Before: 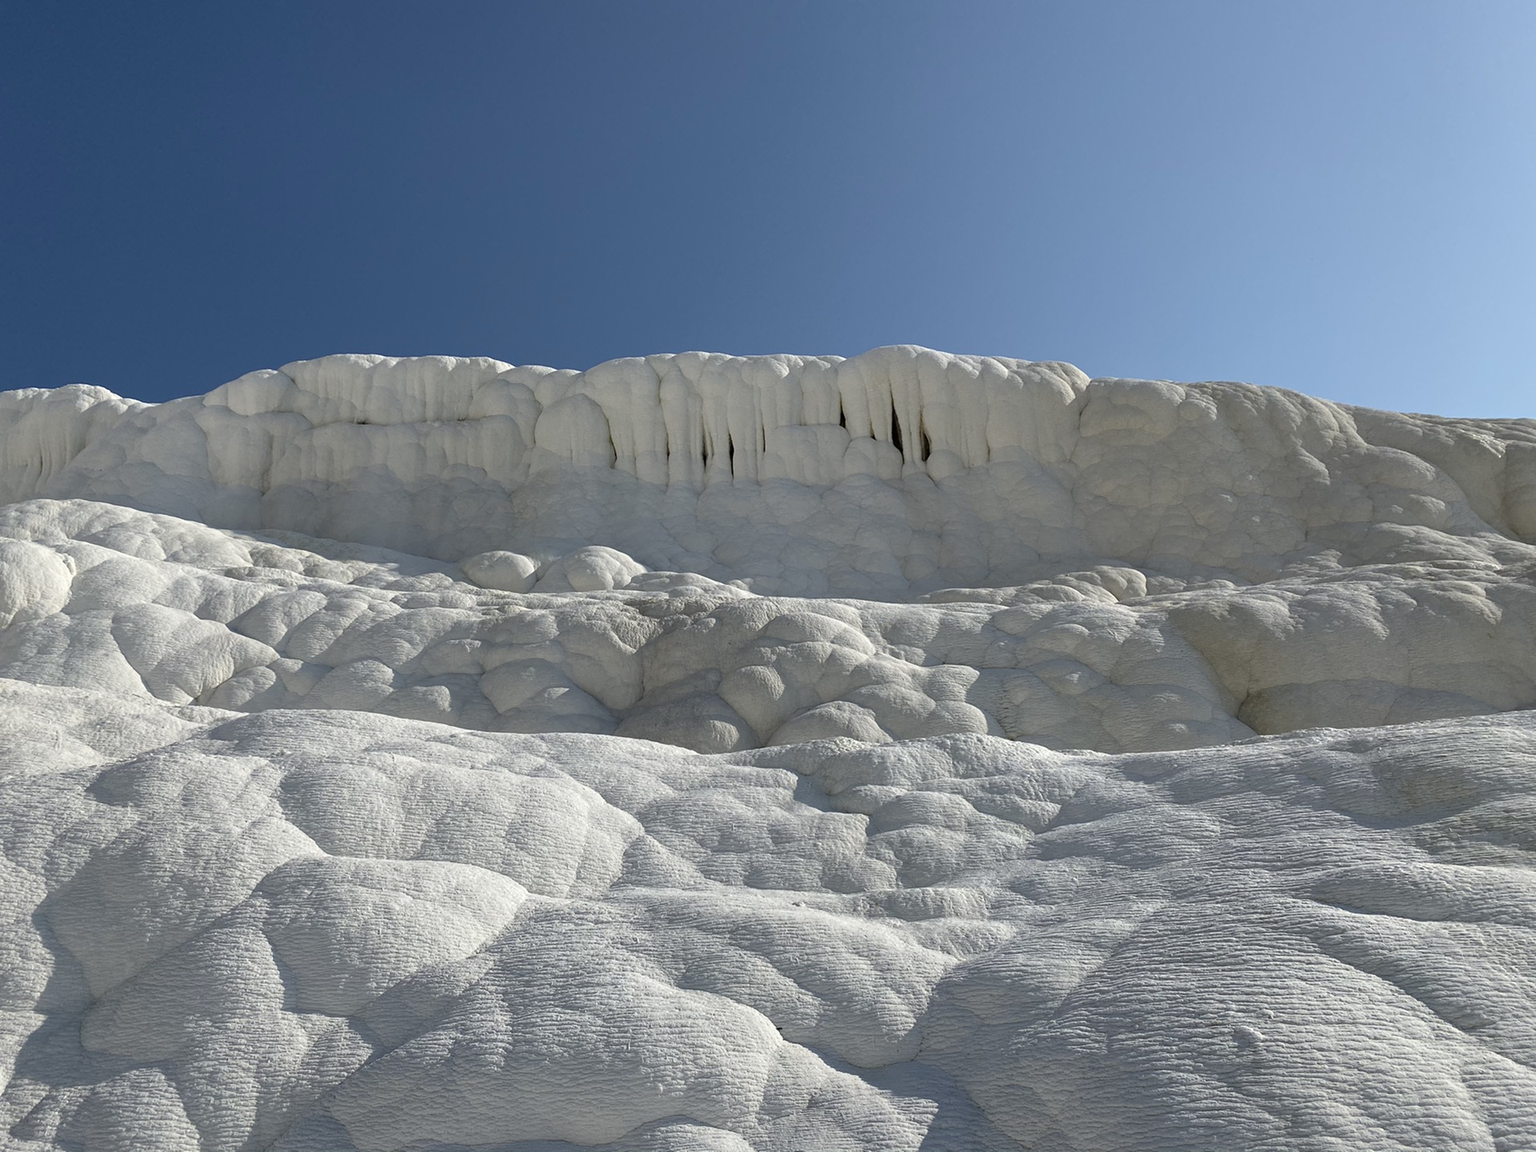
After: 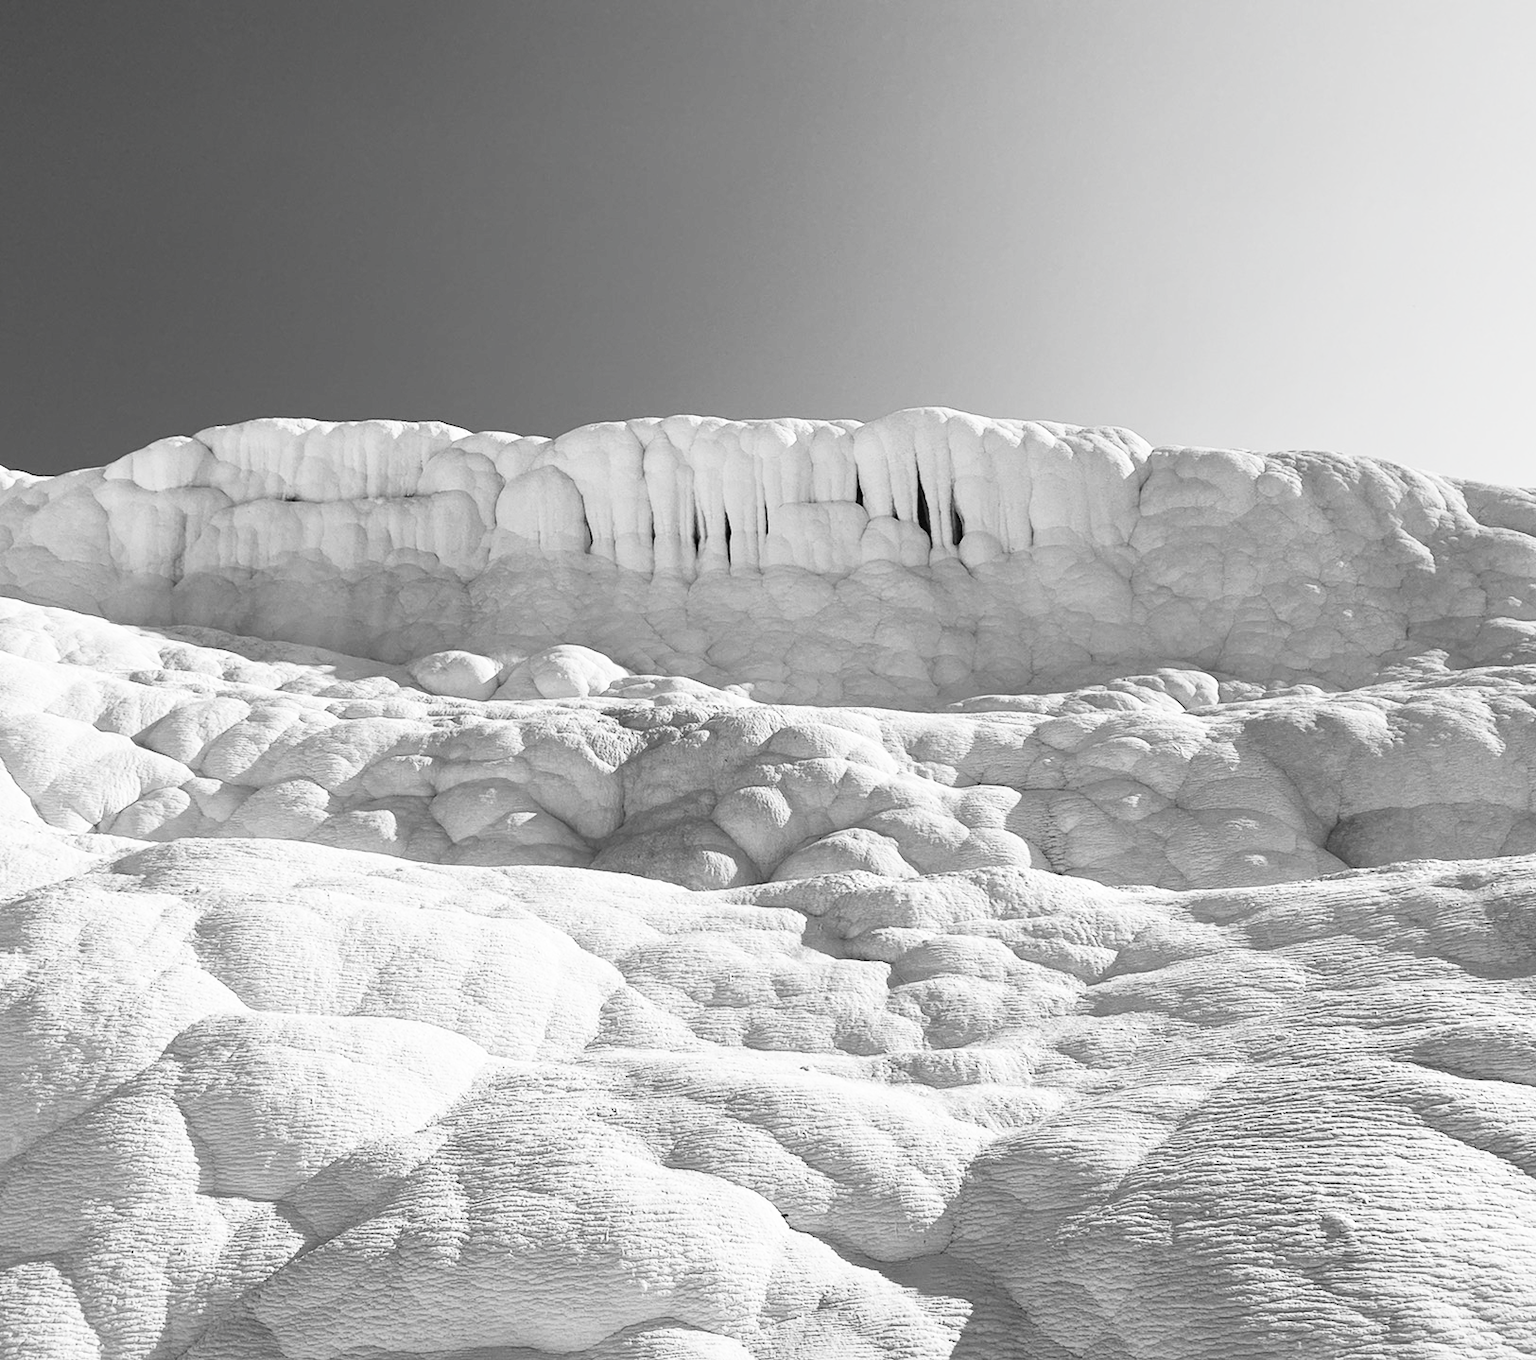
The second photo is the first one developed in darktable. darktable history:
crop: left 7.545%, right 7.784%
contrast brightness saturation: contrast 0.515, brightness 0.464, saturation -0.995
